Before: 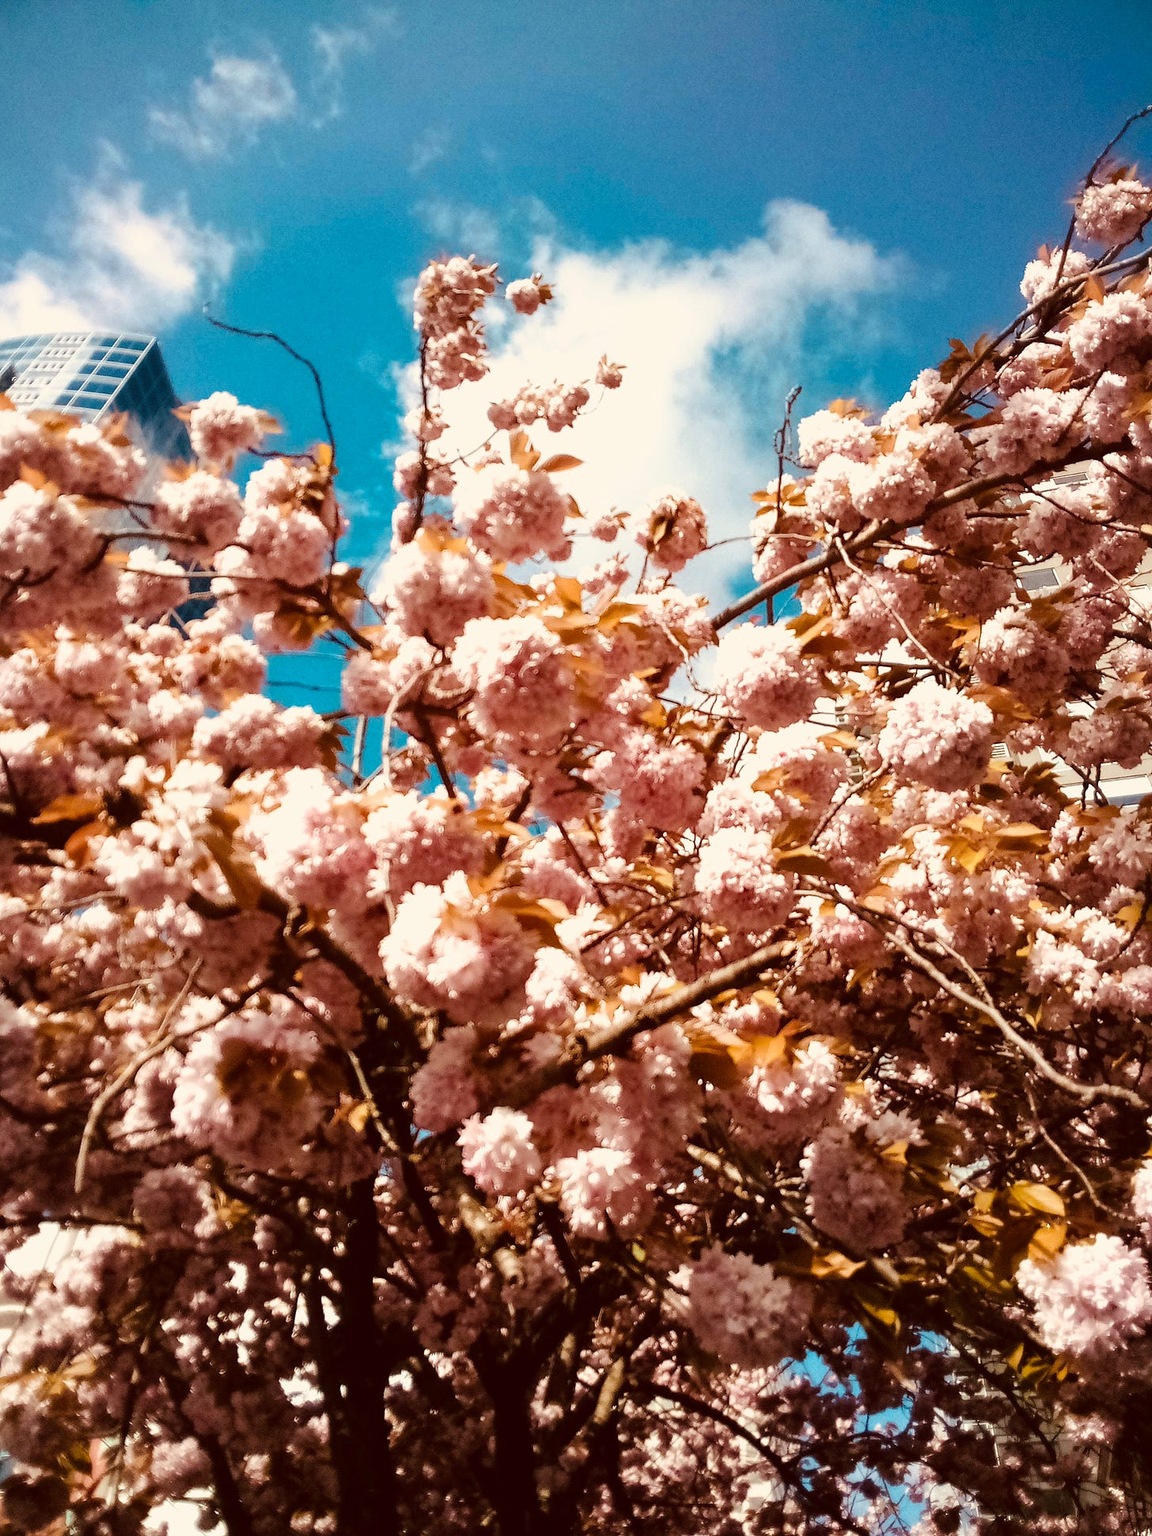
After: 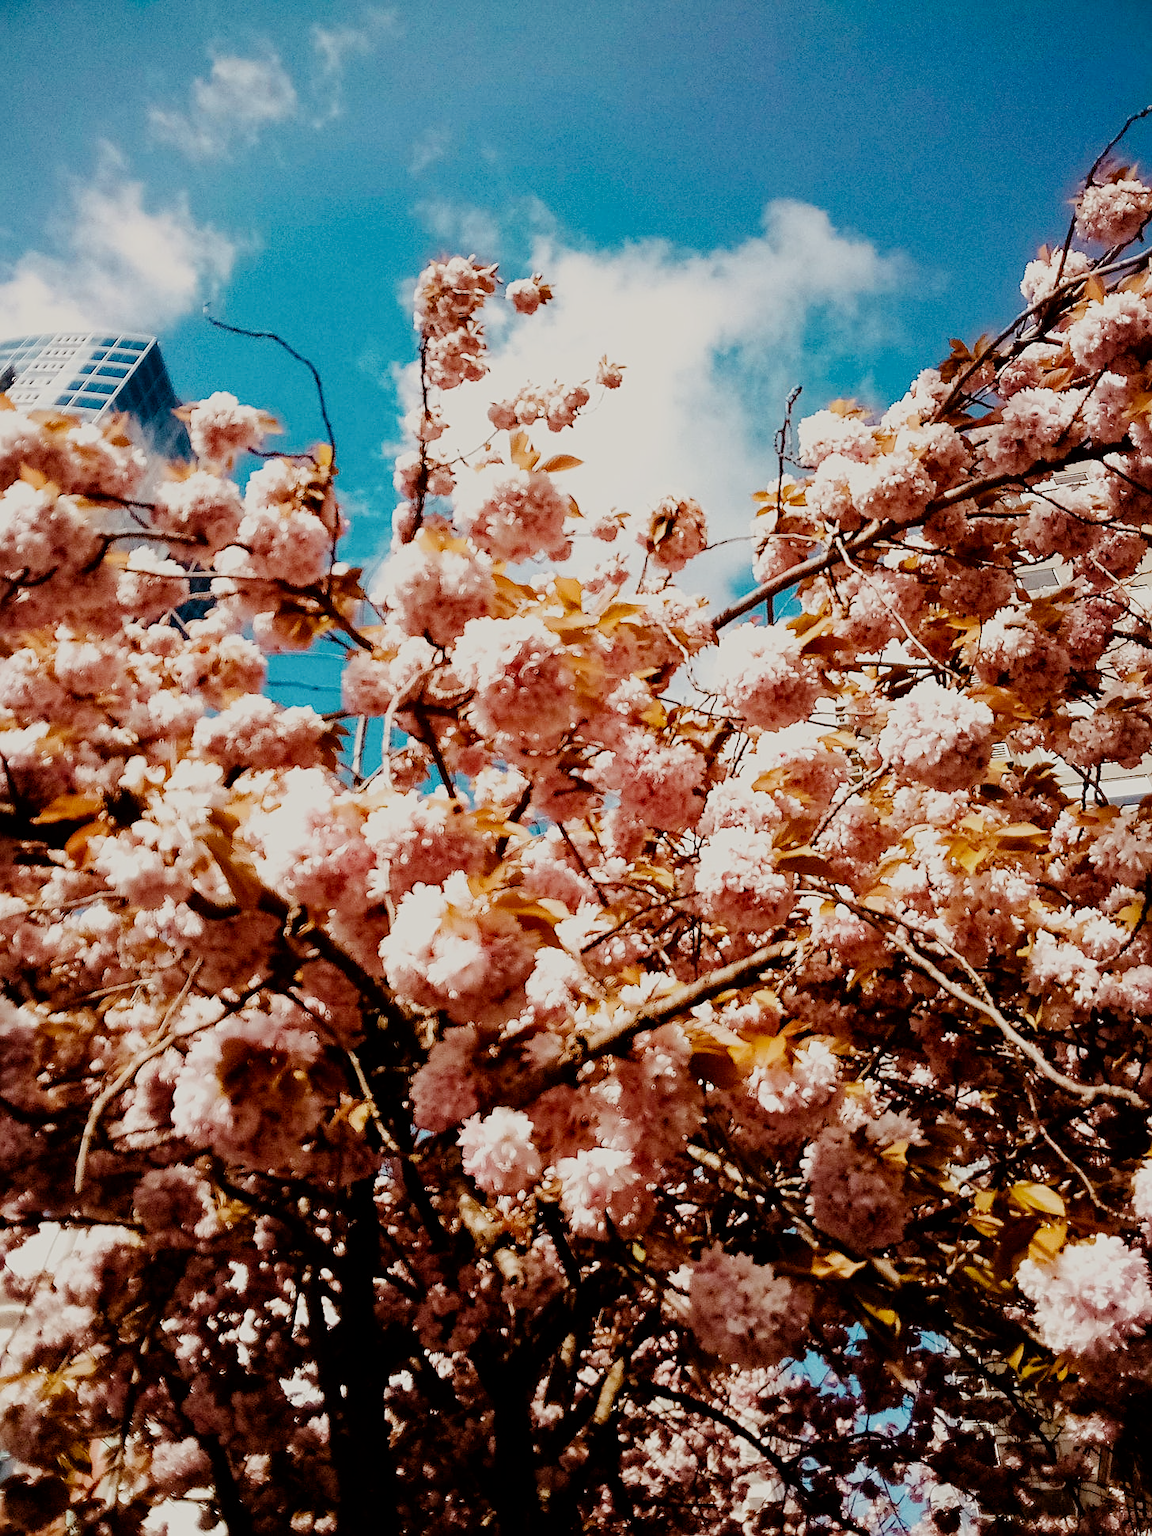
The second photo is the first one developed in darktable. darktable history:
sharpen: on, module defaults
filmic rgb: black relative exposure -9.34 EV, white relative exposure 6.71 EV, threshold 6 EV, hardness 3.07, contrast 1.05, add noise in highlights 0.001, preserve chrominance no, color science v3 (2019), use custom middle-gray values true, contrast in highlights soft, enable highlight reconstruction true
